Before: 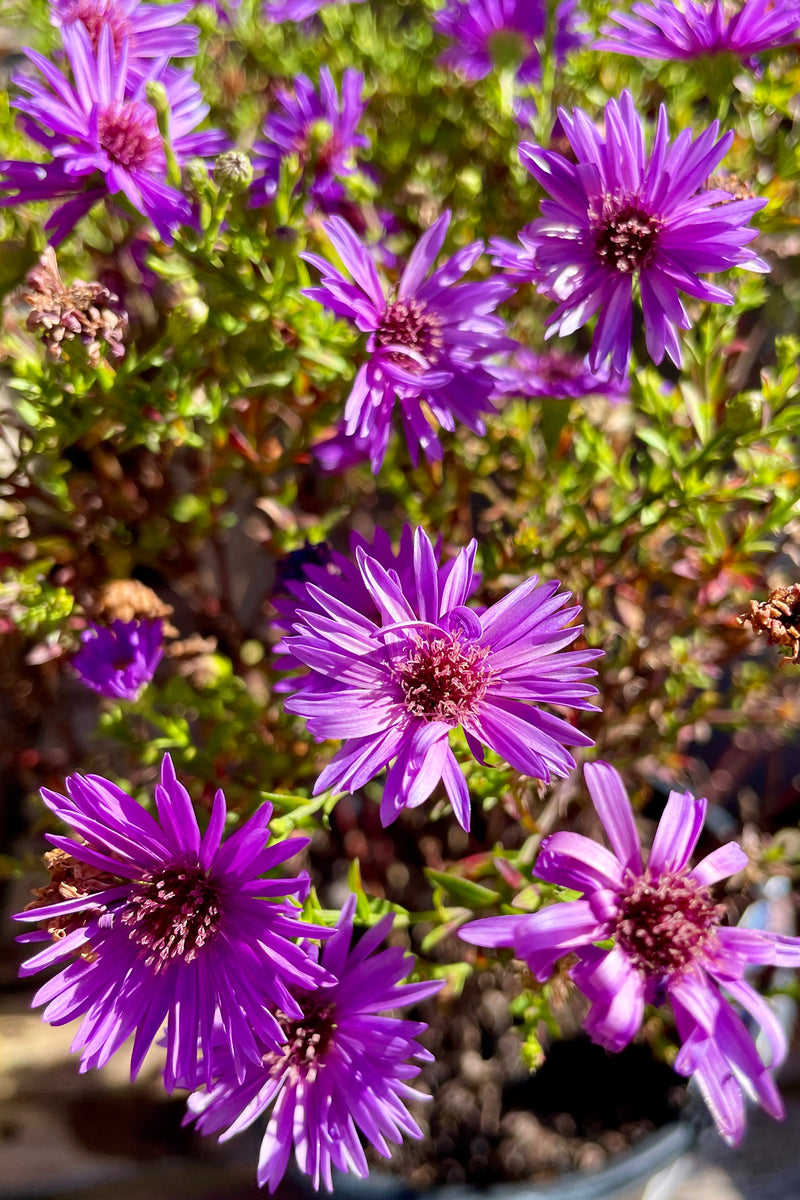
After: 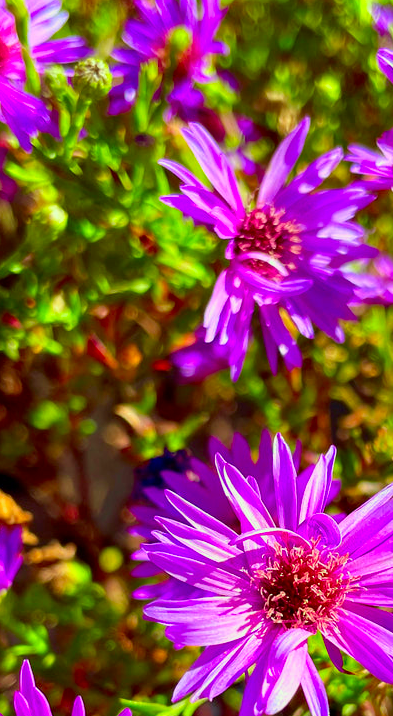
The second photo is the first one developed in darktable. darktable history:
color correction: highlights a* -11.08, highlights b* 9.95, saturation 1.71
crop: left 17.71%, top 7.822%, right 33.056%, bottom 32.461%
